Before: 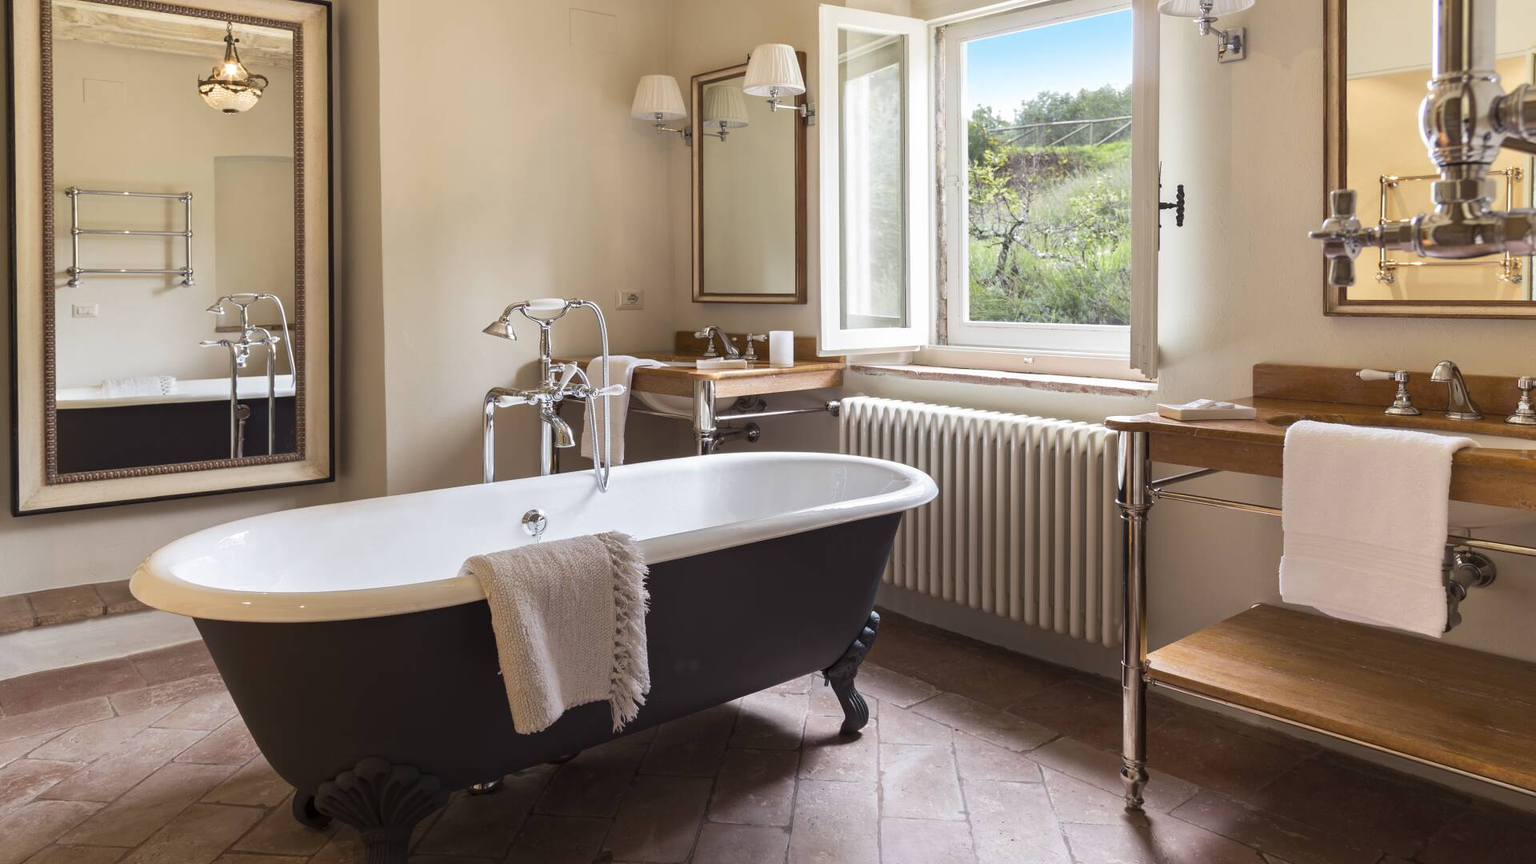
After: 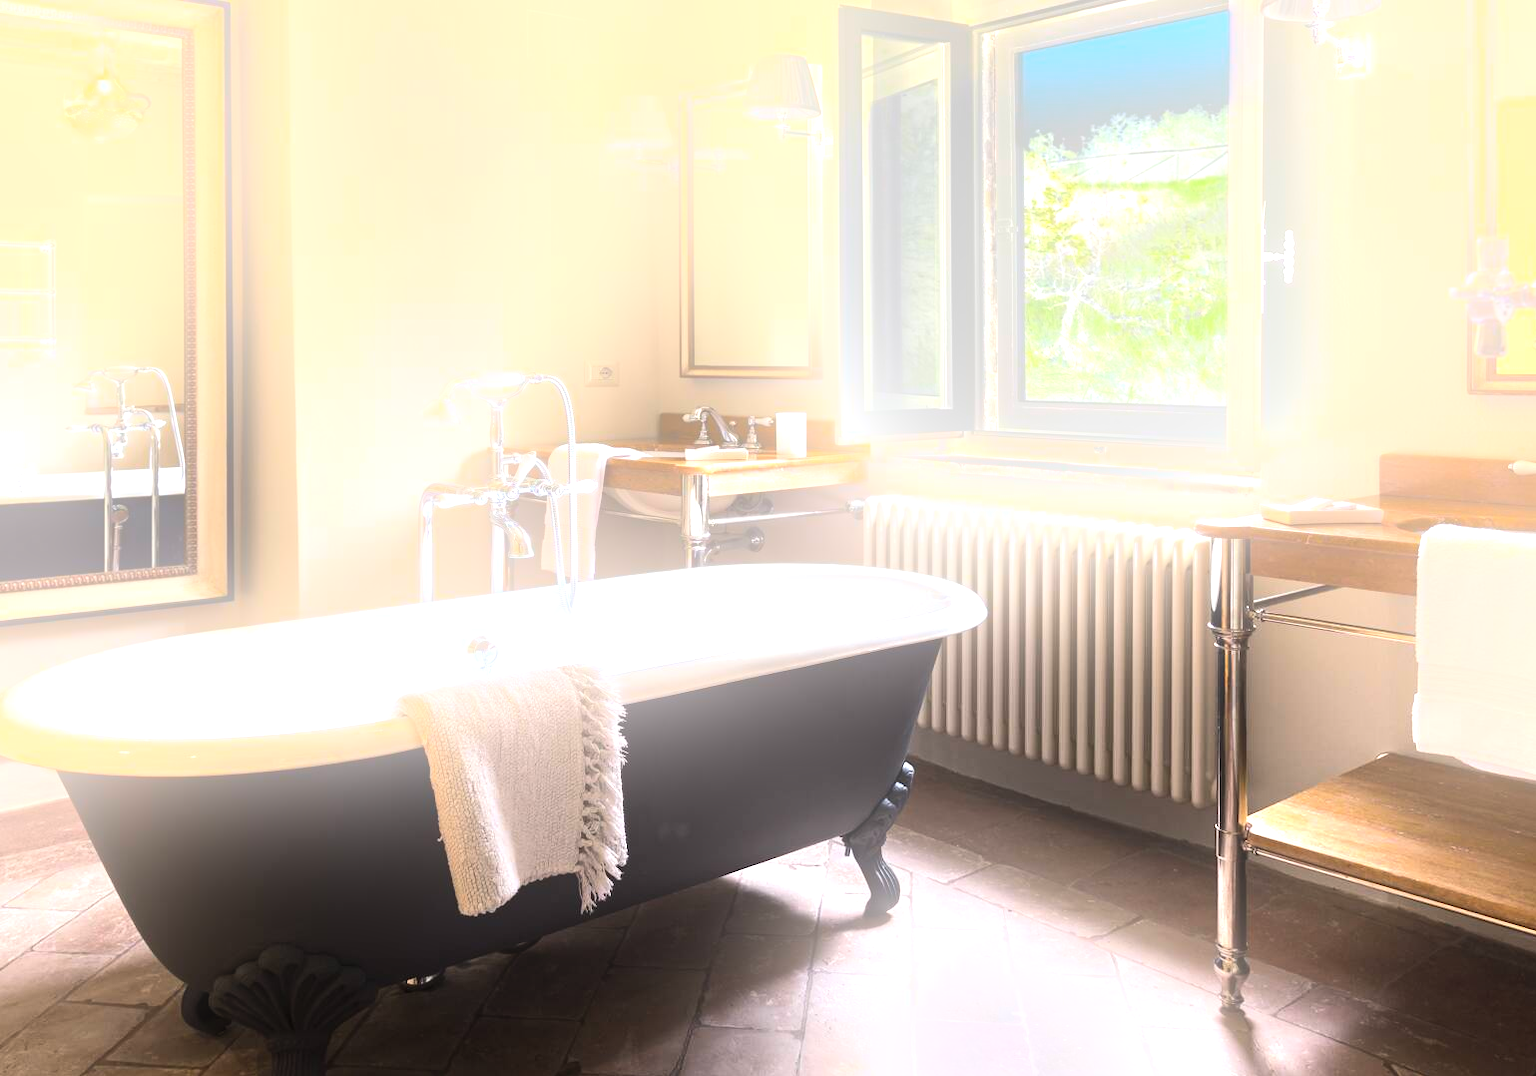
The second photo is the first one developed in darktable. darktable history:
crop and rotate: left 9.597%, right 10.195%
bloom: on, module defaults
tone equalizer: -8 EV -0.75 EV, -7 EV -0.7 EV, -6 EV -0.6 EV, -5 EV -0.4 EV, -3 EV 0.4 EV, -2 EV 0.6 EV, -1 EV 0.7 EV, +0 EV 0.75 EV, edges refinement/feathering 500, mask exposure compensation -1.57 EV, preserve details no
exposure: exposure 0.6 EV, compensate highlight preservation false
